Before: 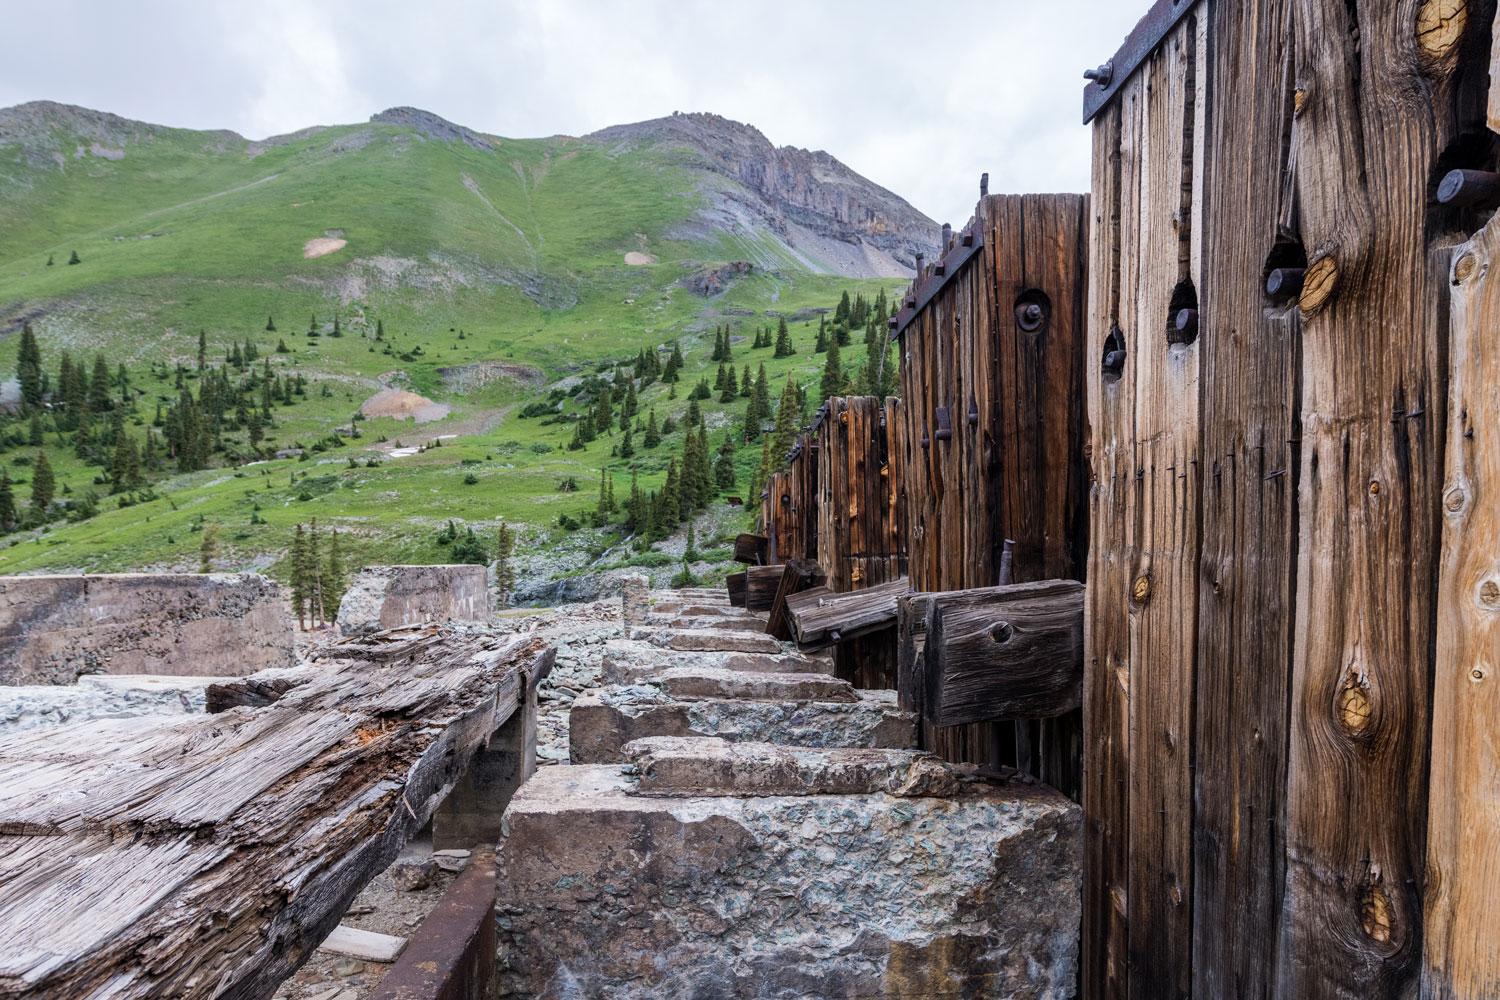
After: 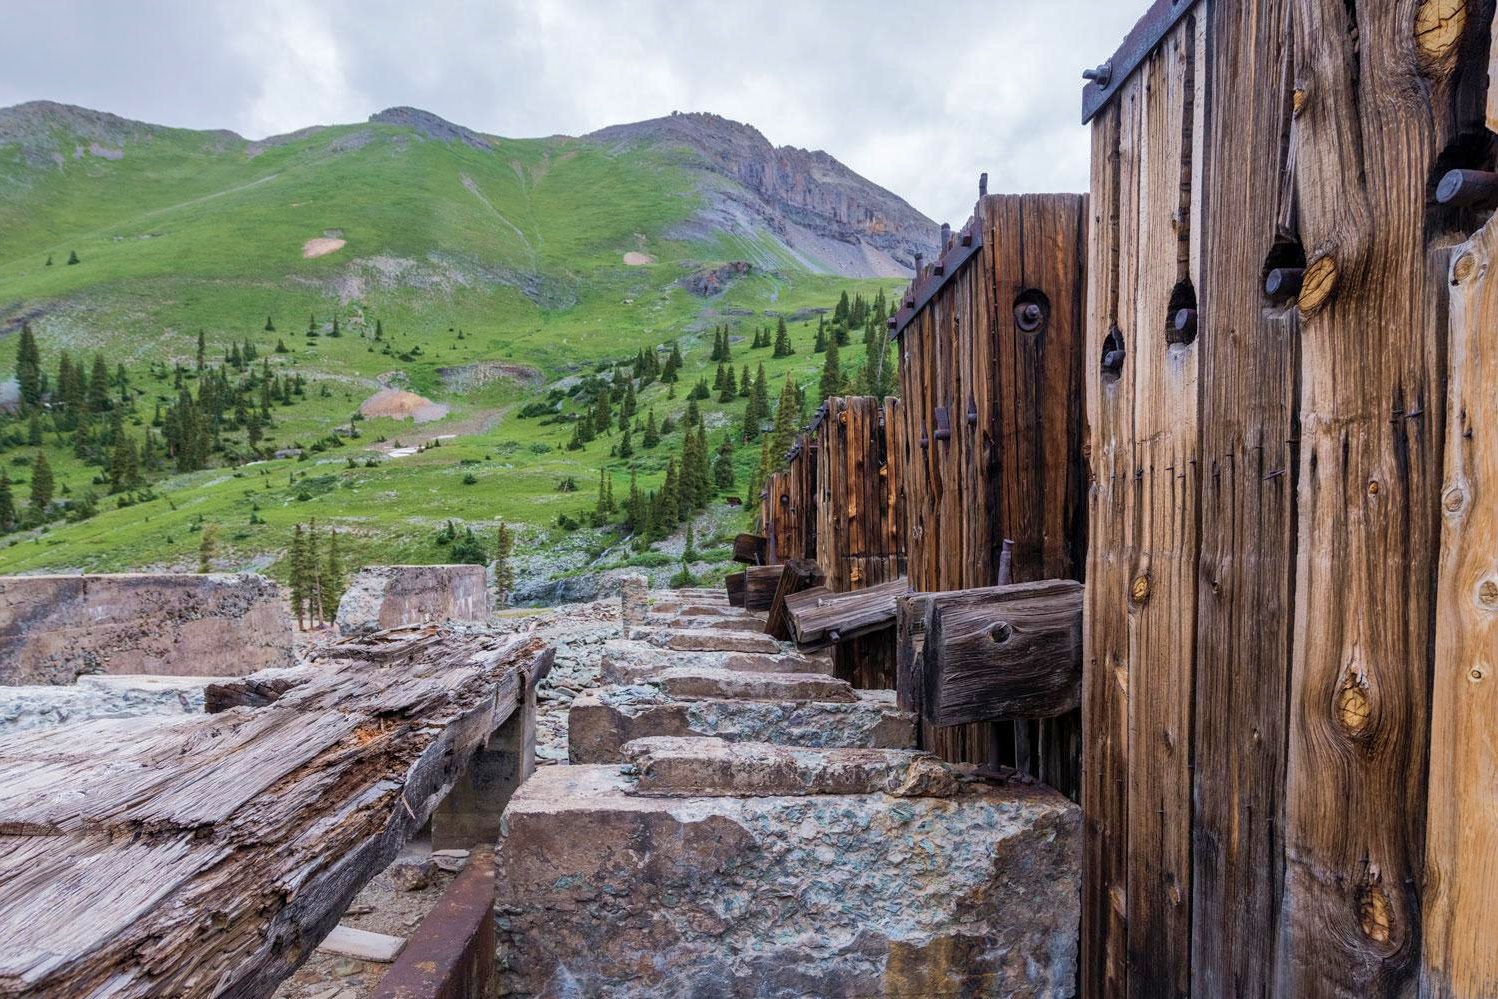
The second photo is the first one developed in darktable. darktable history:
velvia: on, module defaults
crop and rotate: left 0.083%, bottom 0.001%
shadows and highlights: highlights color adjustment 0.151%
base curve: preserve colors none
